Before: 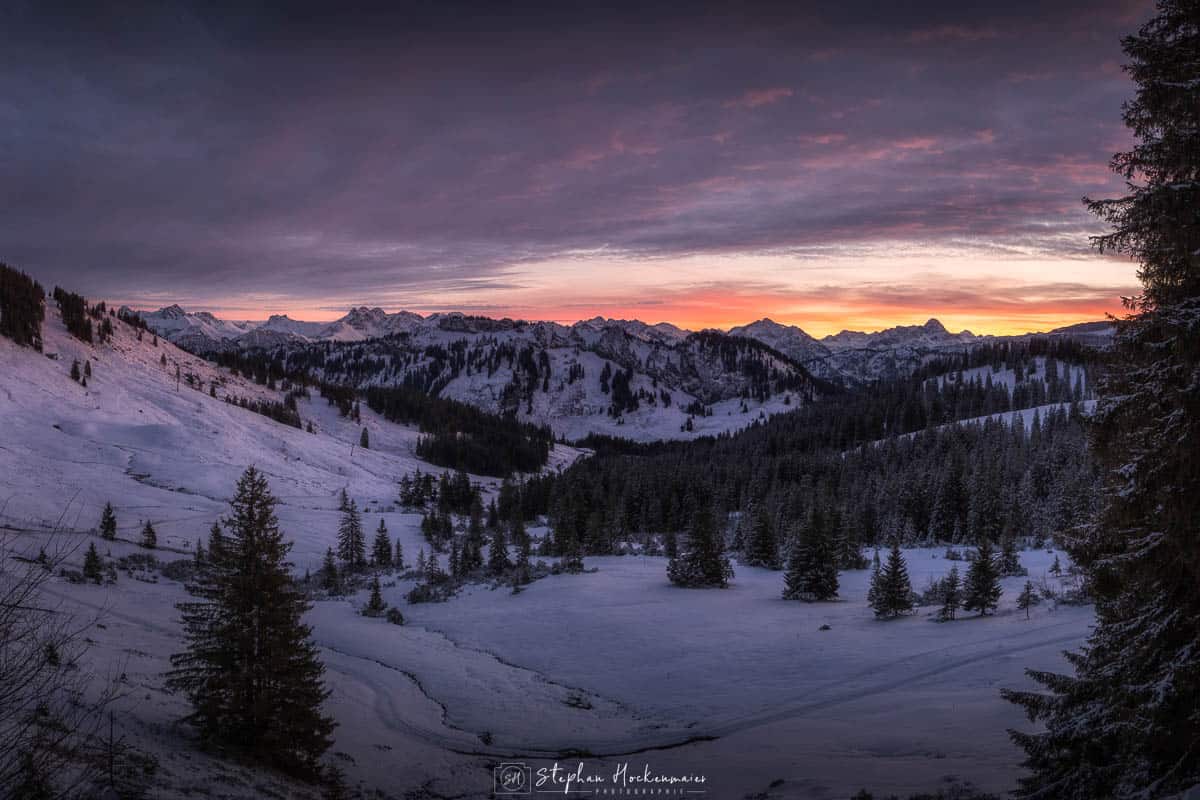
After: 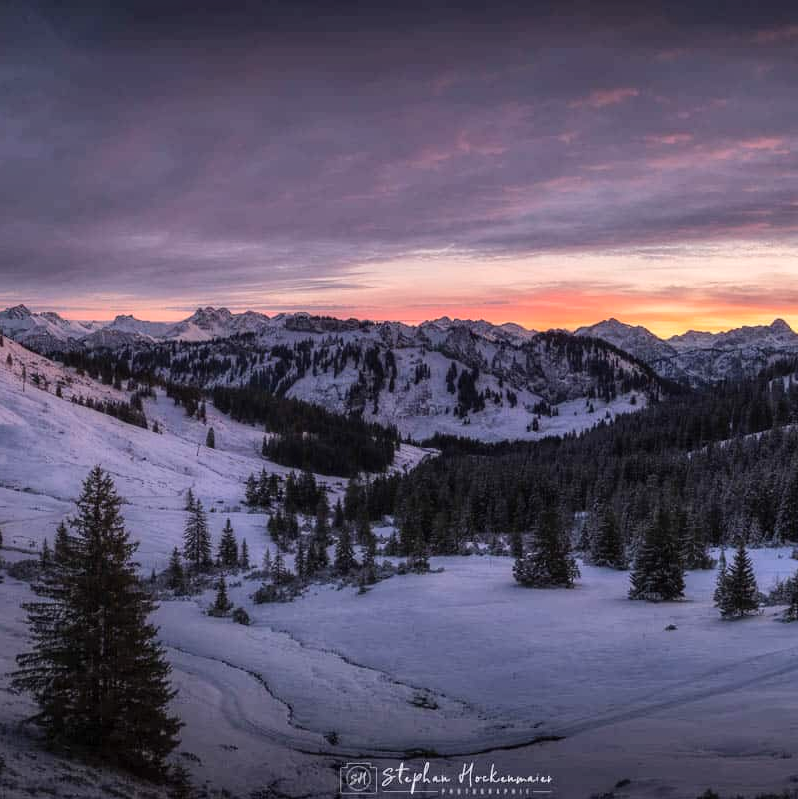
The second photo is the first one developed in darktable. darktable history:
crop and rotate: left 12.835%, right 20.619%
shadows and highlights: radius 267.08, soften with gaussian
